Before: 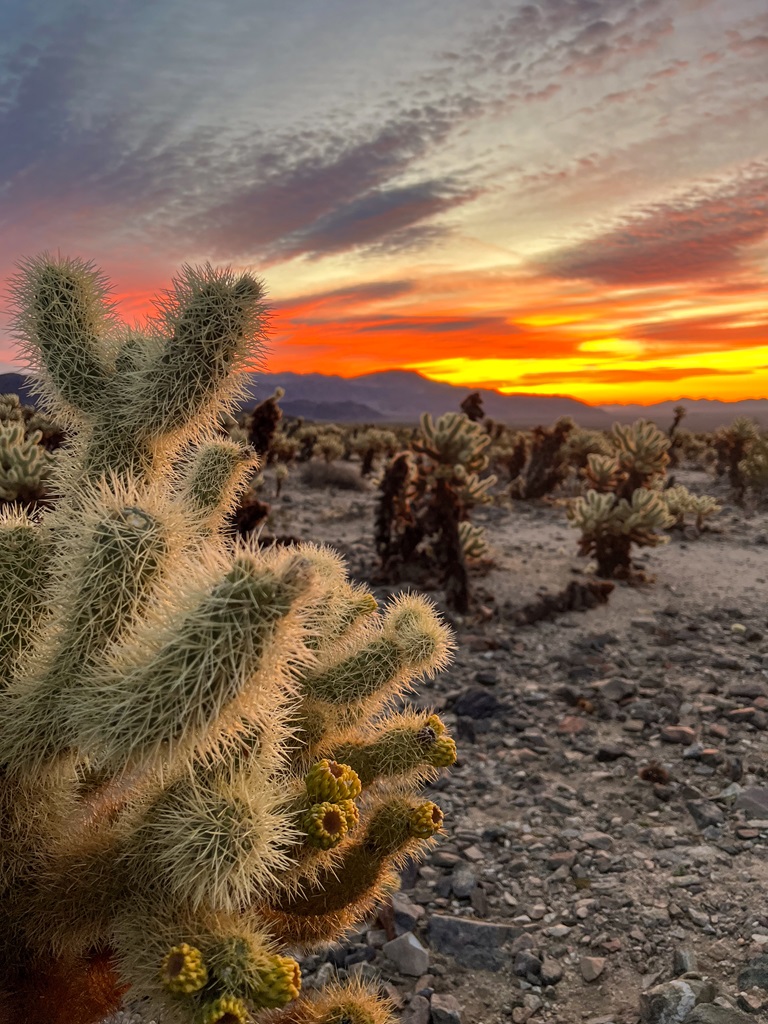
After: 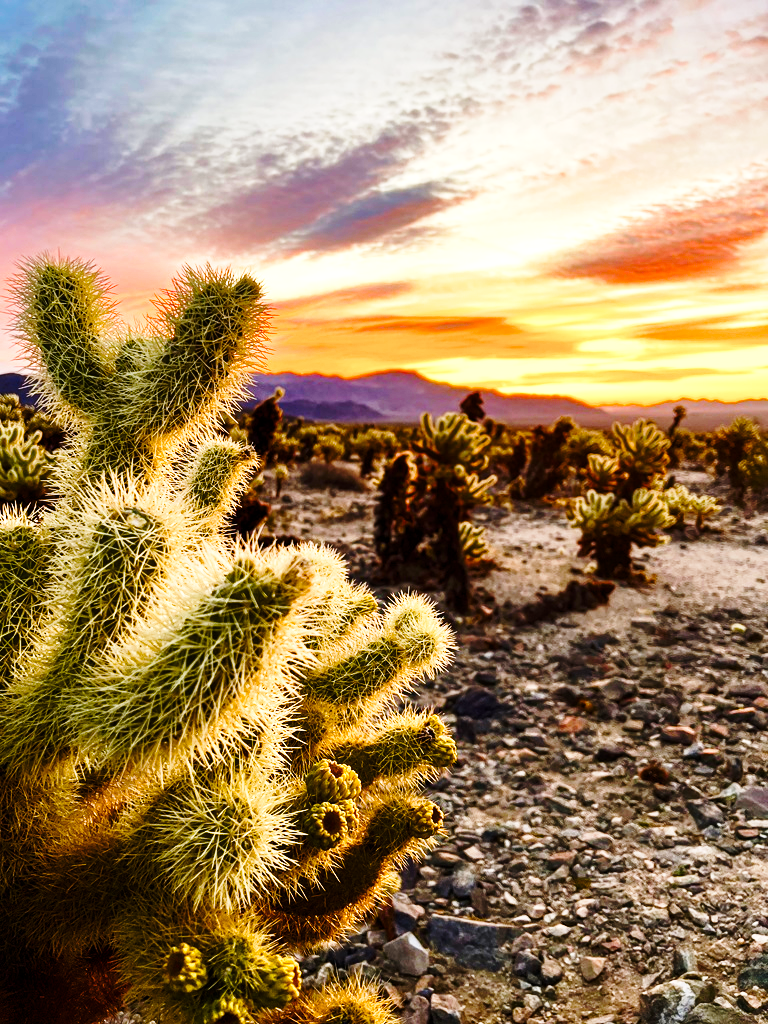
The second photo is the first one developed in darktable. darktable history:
tone equalizer: -8 EV -1.08 EV, -7 EV -1.01 EV, -6 EV -0.867 EV, -5 EV -0.578 EV, -3 EV 0.578 EV, -2 EV 0.867 EV, -1 EV 1.01 EV, +0 EV 1.08 EV, edges refinement/feathering 500, mask exposure compensation -1.57 EV, preserve details no
color balance rgb: perceptual saturation grading › global saturation 24.74%, perceptual saturation grading › highlights -51.22%, perceptual saturation grading › mid-tones 19.16%, perceptual saturation grading › shadows 60.98%, global vibrance 50%
base curve: curves: ch0 [(0, 0) (0.028, 0.03) (0.121, 0.232) (0.46, 0.748) (0.859, 0.968) (1, 1)], preserve colors none
